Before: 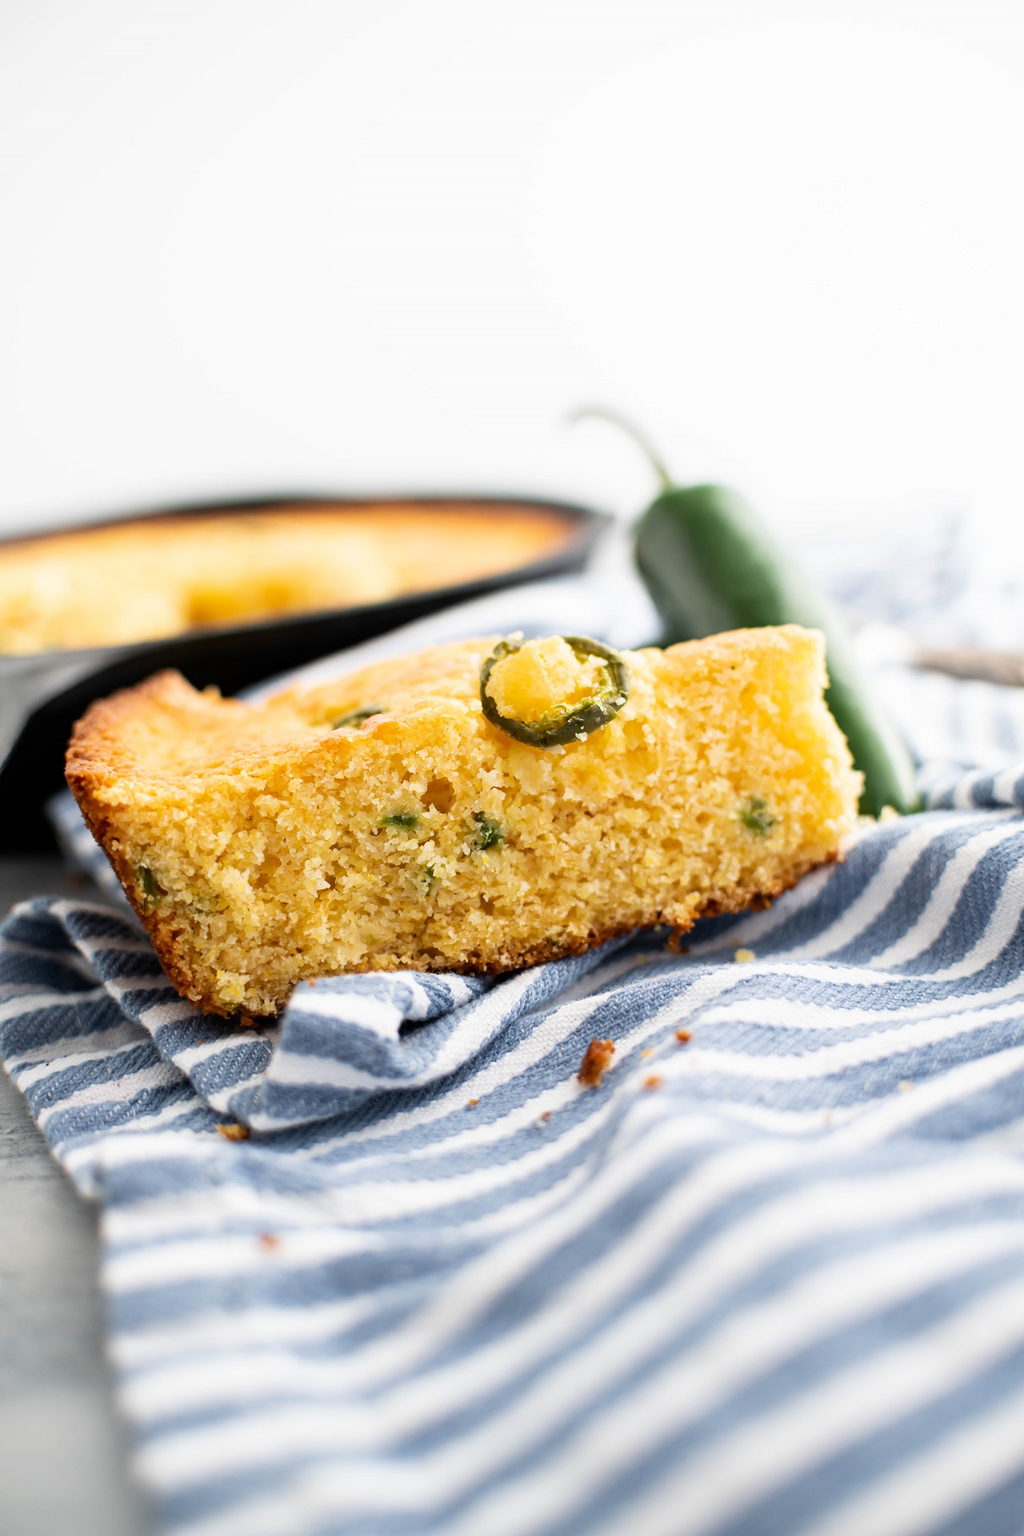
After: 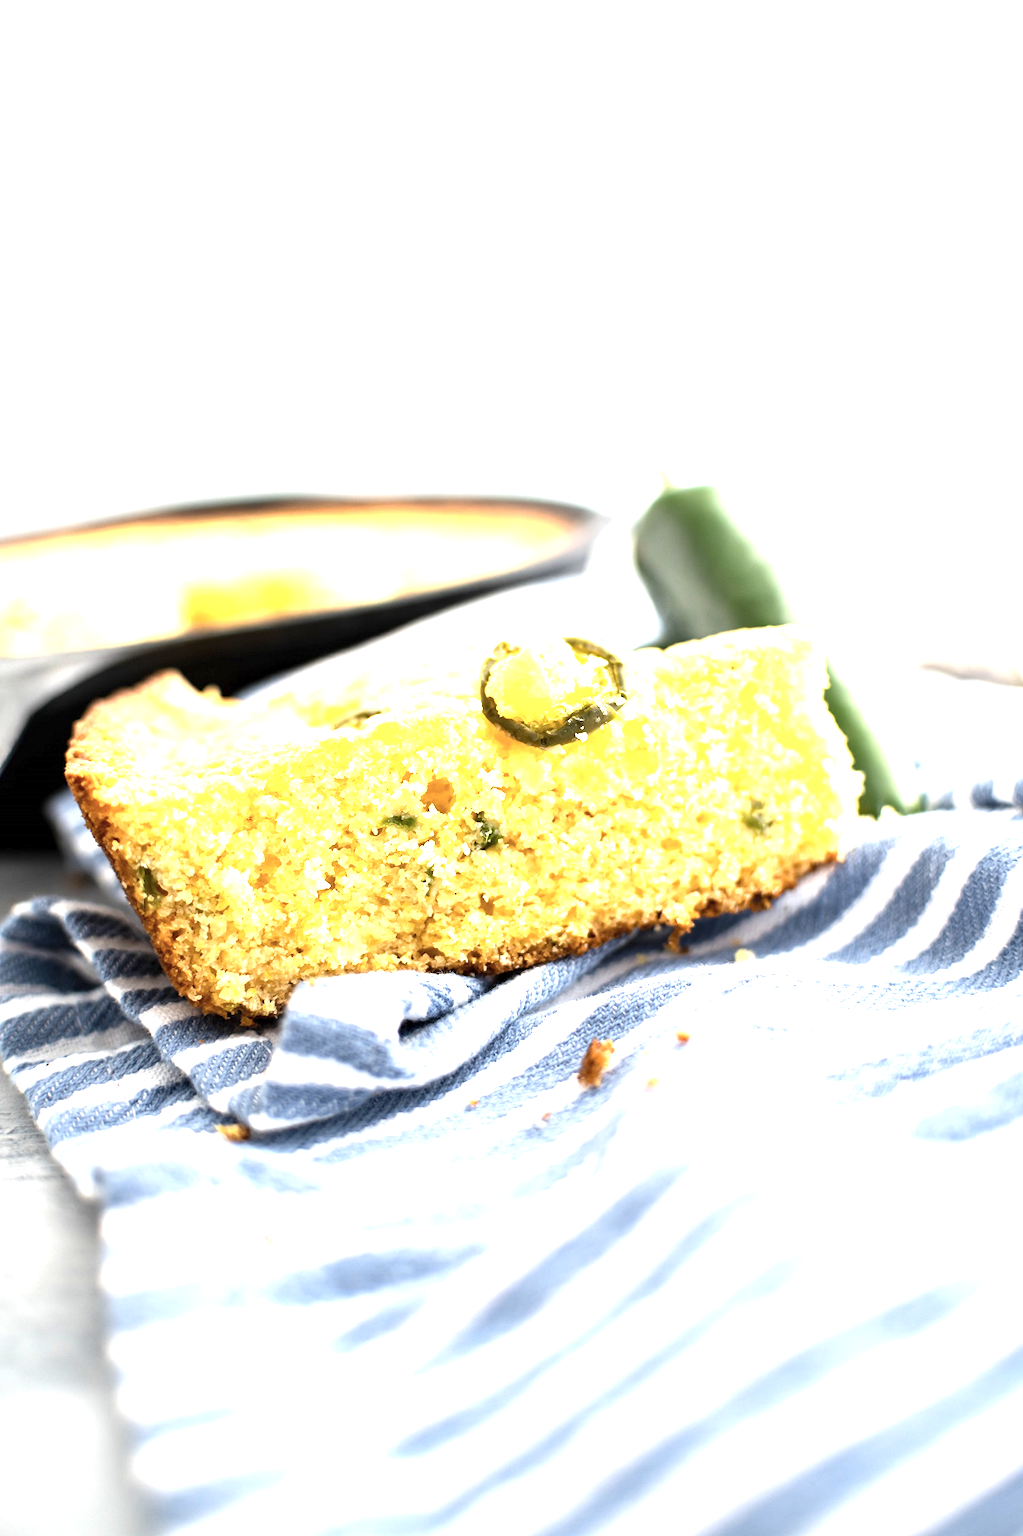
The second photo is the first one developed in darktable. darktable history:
exposure: exposure 1.2 EV, compensate highlight preservation false
color contrast: green-magenta contrast 0.81
color zones: curves: ch0 [(0, 0.558) (0.143, 0.559) (0.286, 0.529) (0.429, 0.505) (0.571, 0.5) (0.714, 0.5) (0.857, 0.5) (1, 0.558)]; ch1 [(0, 0.469) (0.01, 0.469) (0.12, 0.446) (0.248, 0.469) (0.5, 0.5) (0.748, 0.5) (0.99, 0.469) (1, 0.469)]
